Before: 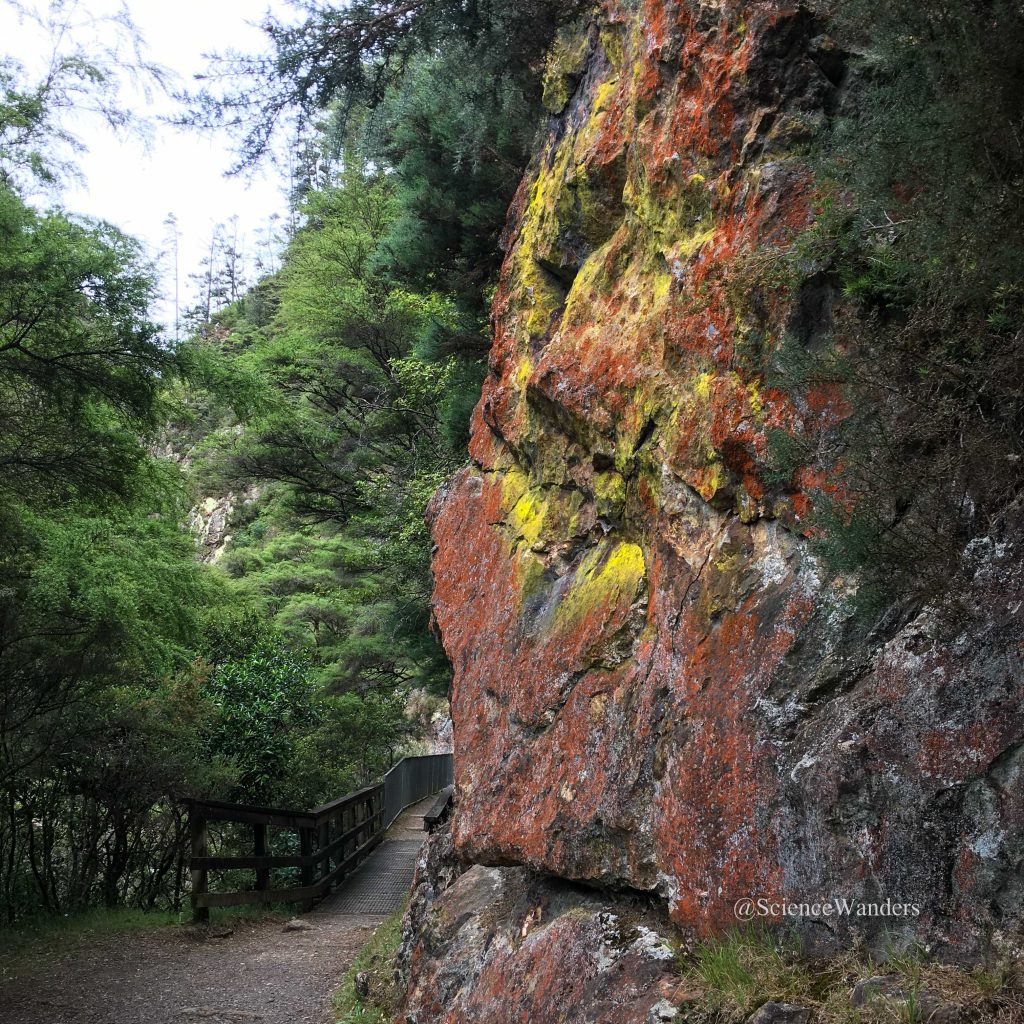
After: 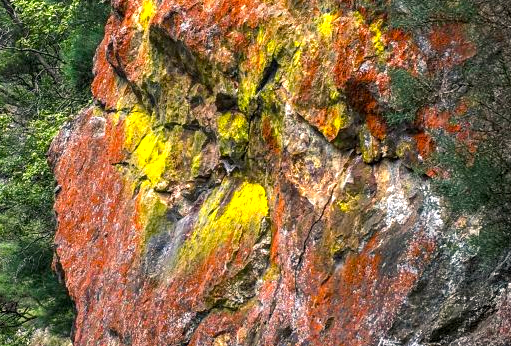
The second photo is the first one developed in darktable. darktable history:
exposure: exposure 0.649 EV, compensate exposure bias true, compensate highlight preservation false
color balance rgb: highlights gain › chroma 1.348%, highlights gain › hue 55.91°, perceptual saturation grading › global saturation 30.2%
local contrast: on, module defaults
crop: left 36.876%, top 35.241%, right 13.216%, bottom 30.962%
